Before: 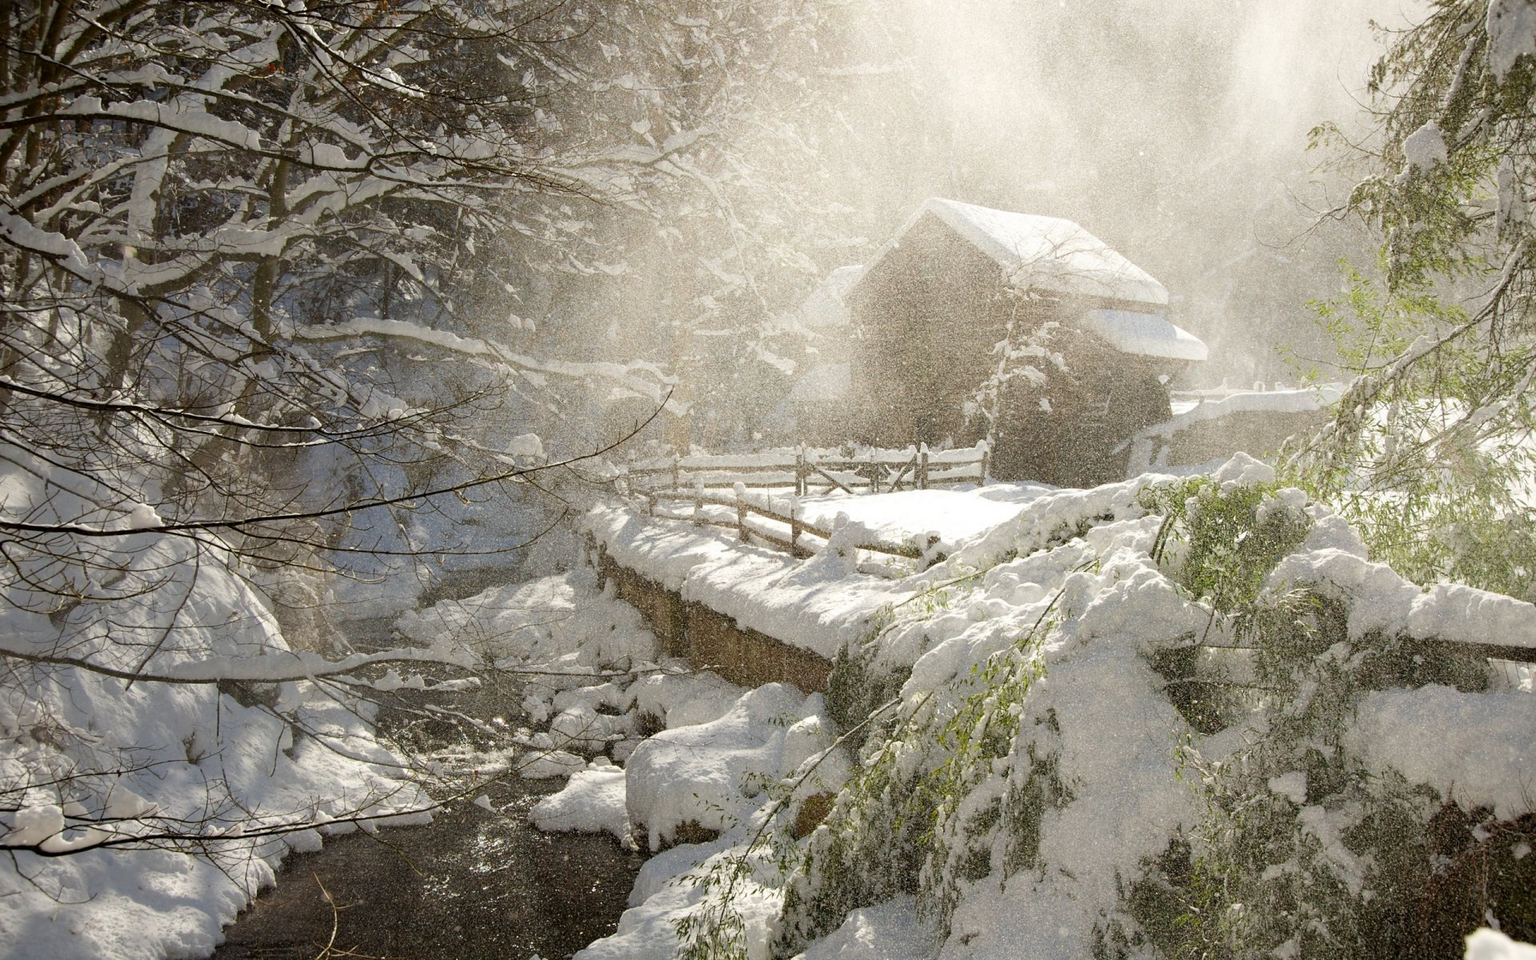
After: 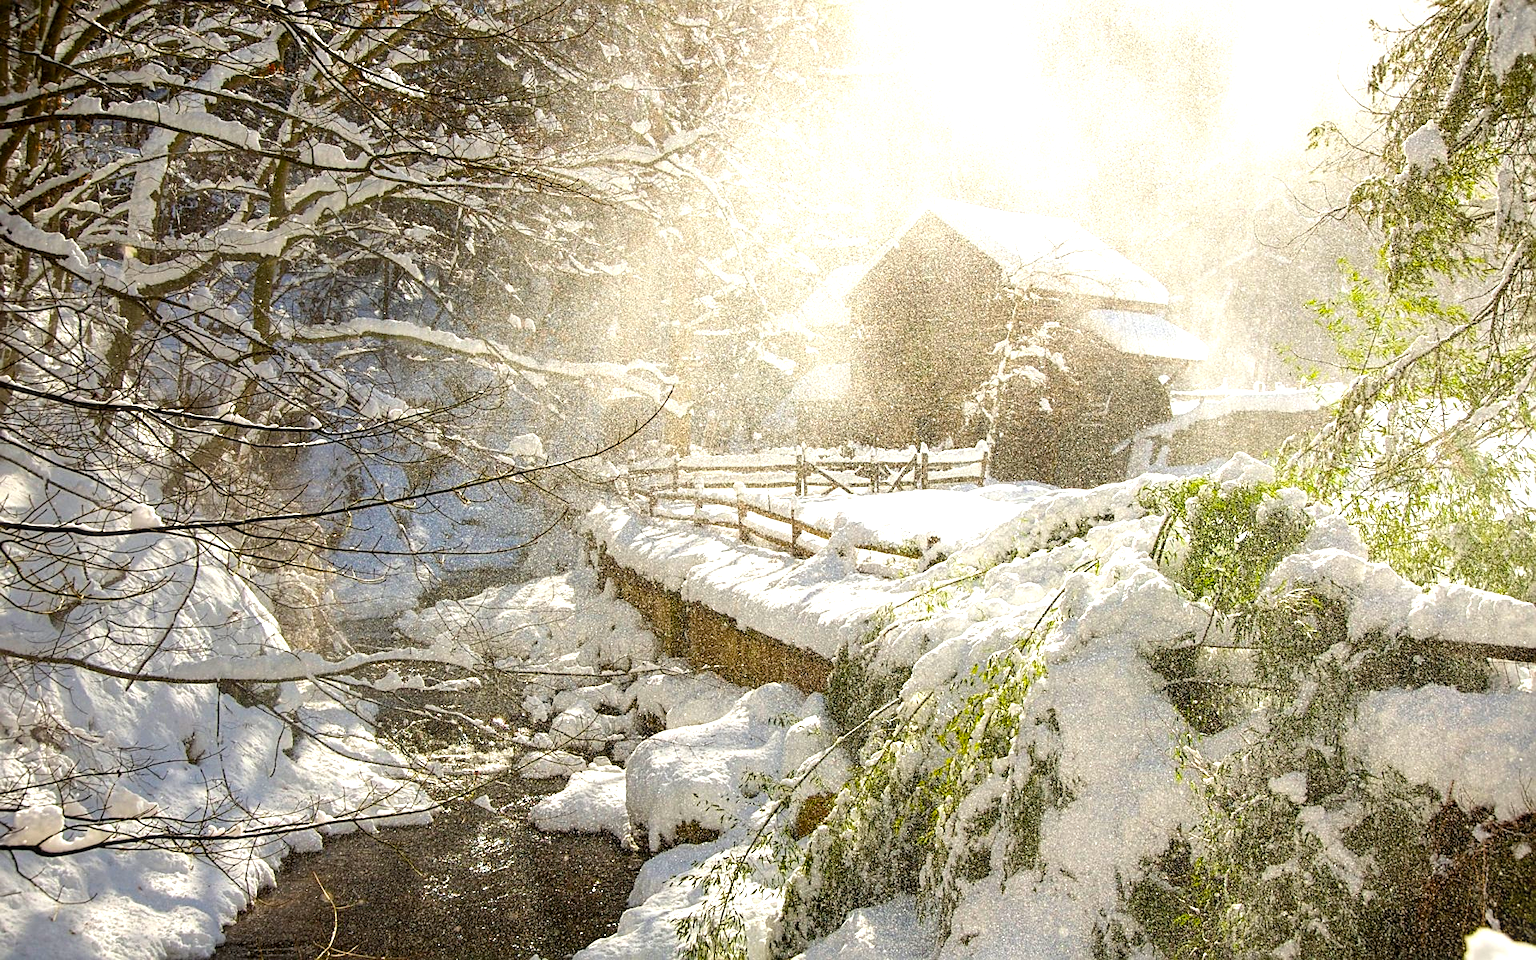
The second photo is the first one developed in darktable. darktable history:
local contrast: on, module defaults
exposure: black level correction 0, exposure 0.7 EV, compensate exposure bias true, compensate highlight preservation false
sharpen: on, module defaults
tone equalizer: on, module defaults
color balance rgb: linear chroma grading › global chroma 15%, perceptual saturation grading › global saturation 30%
